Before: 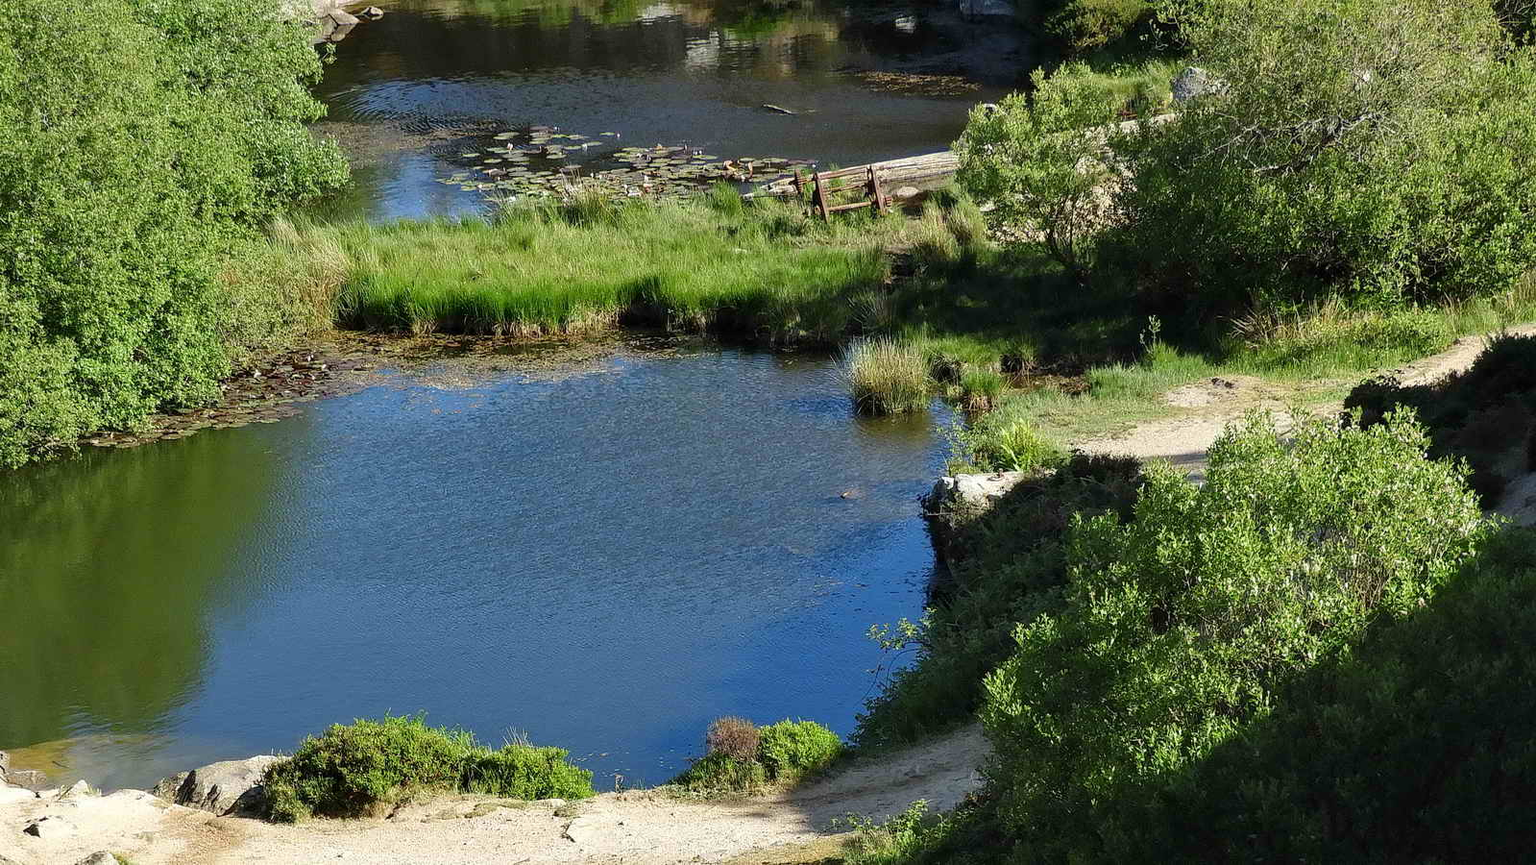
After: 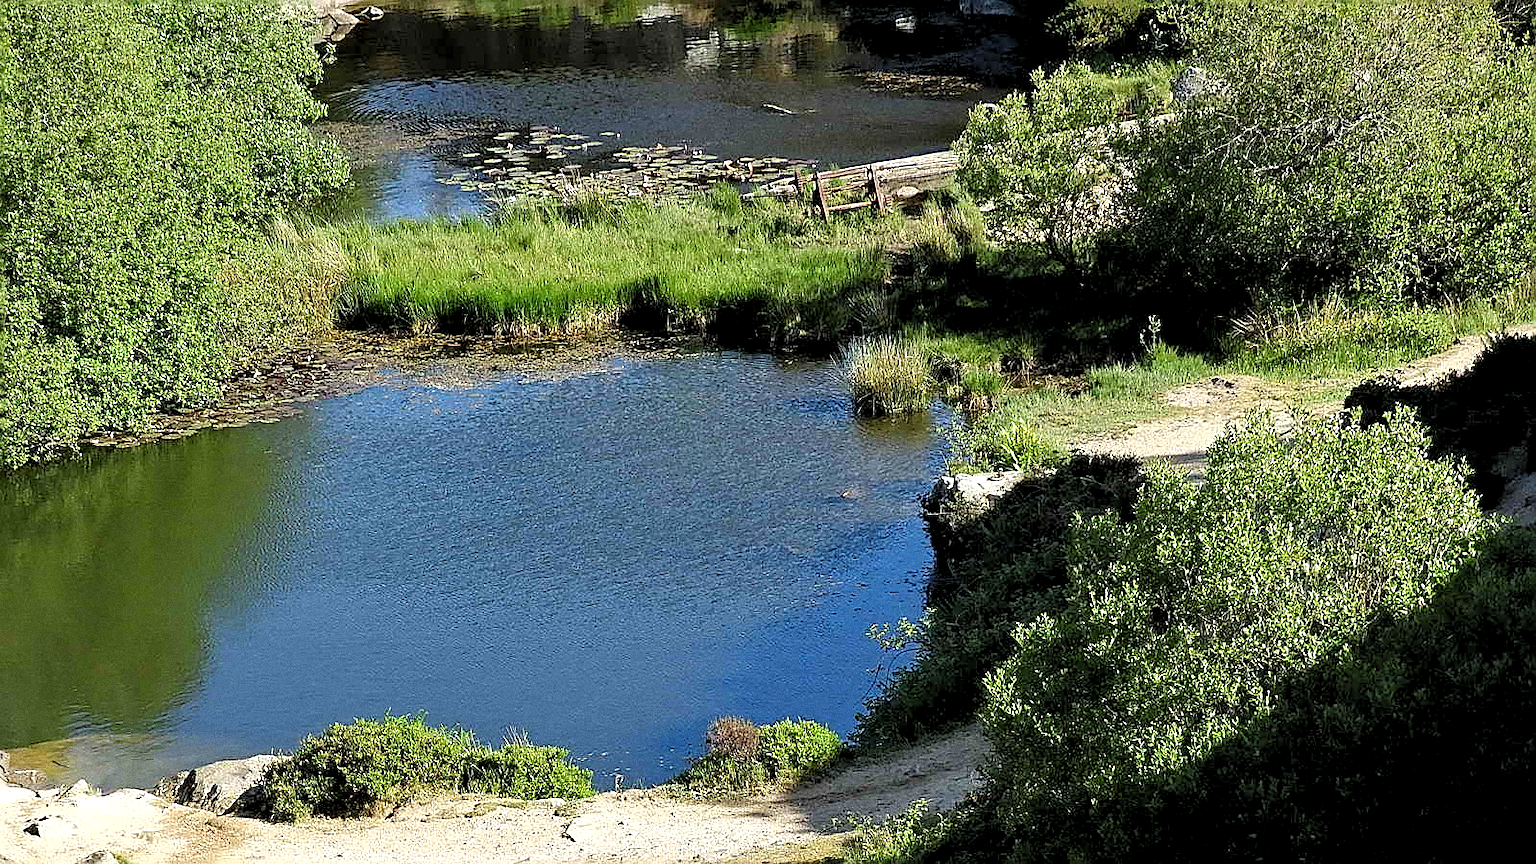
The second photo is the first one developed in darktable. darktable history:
rgb levels: levels [[0.01, 0.419, 0.839], [0, 0.5, 1], [0, 0.5, 1]]
sharpen: amount 0.901
grain: coarseness 0.47 ISO
exposure: compensate highlight preservation false
